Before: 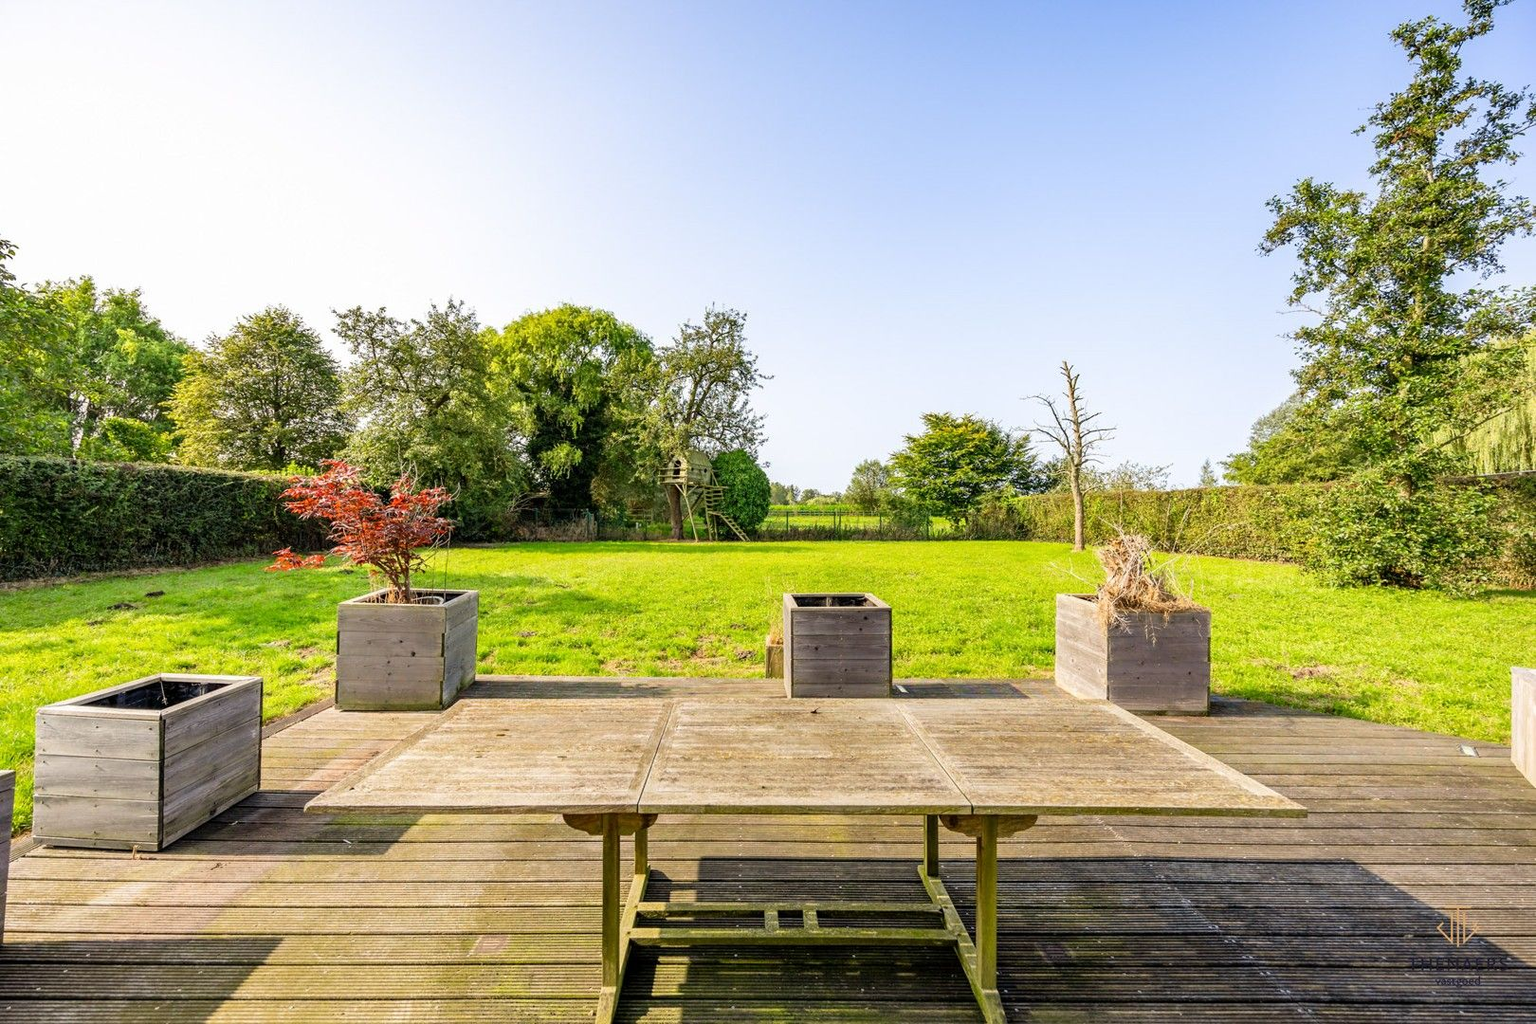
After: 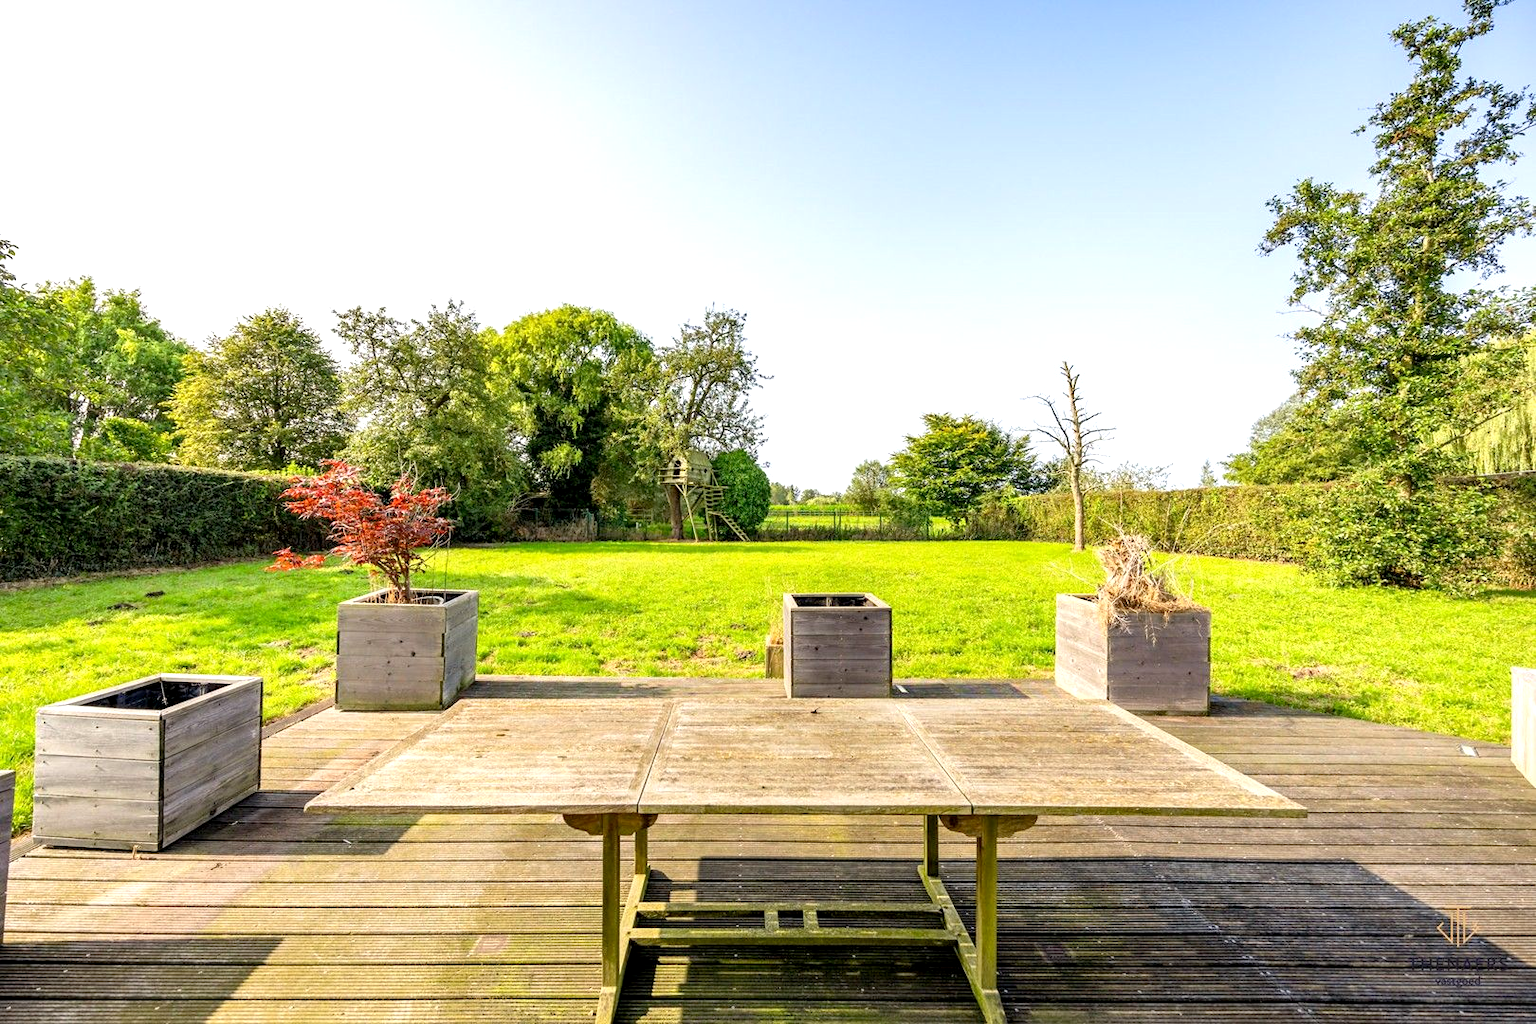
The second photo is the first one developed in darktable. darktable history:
exposure: black level correction 0.003, exposure 0.387 EV, compensate exposure bias true, compensate highlight preservation false
